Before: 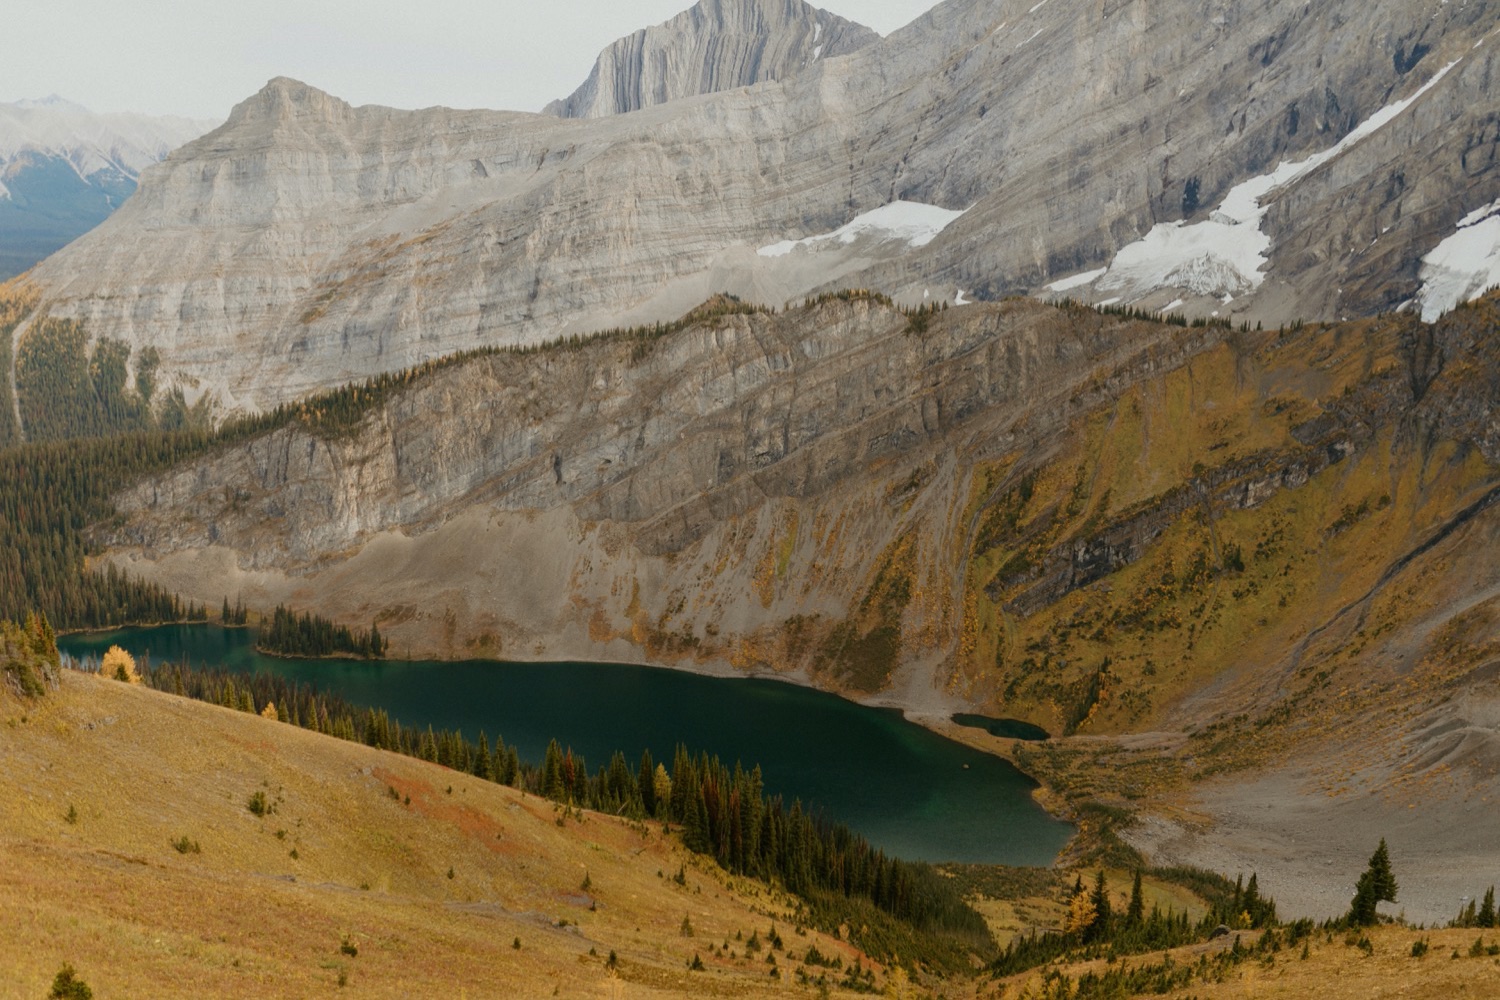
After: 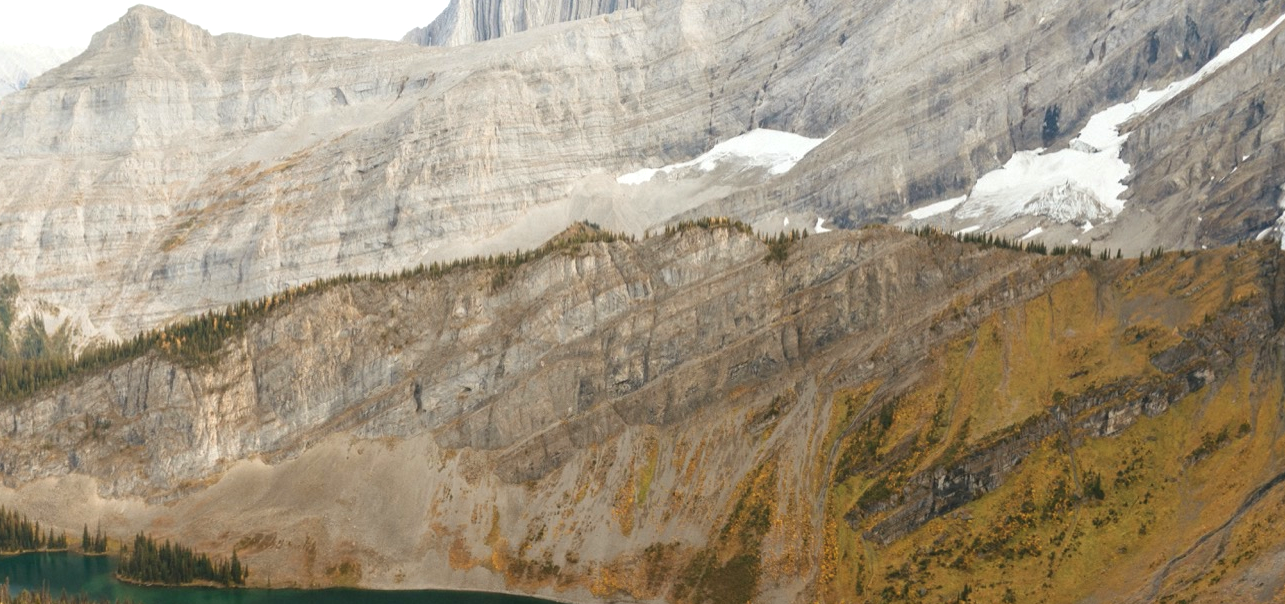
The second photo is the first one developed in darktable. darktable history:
exposure: black level correction -0.002, exposure 0.708 EV, compensate exposure bias true, compensate highlight preservation false
crop and rotate: left 9.345%, top 7.22%, right 4.982%, bottom 32.331%
